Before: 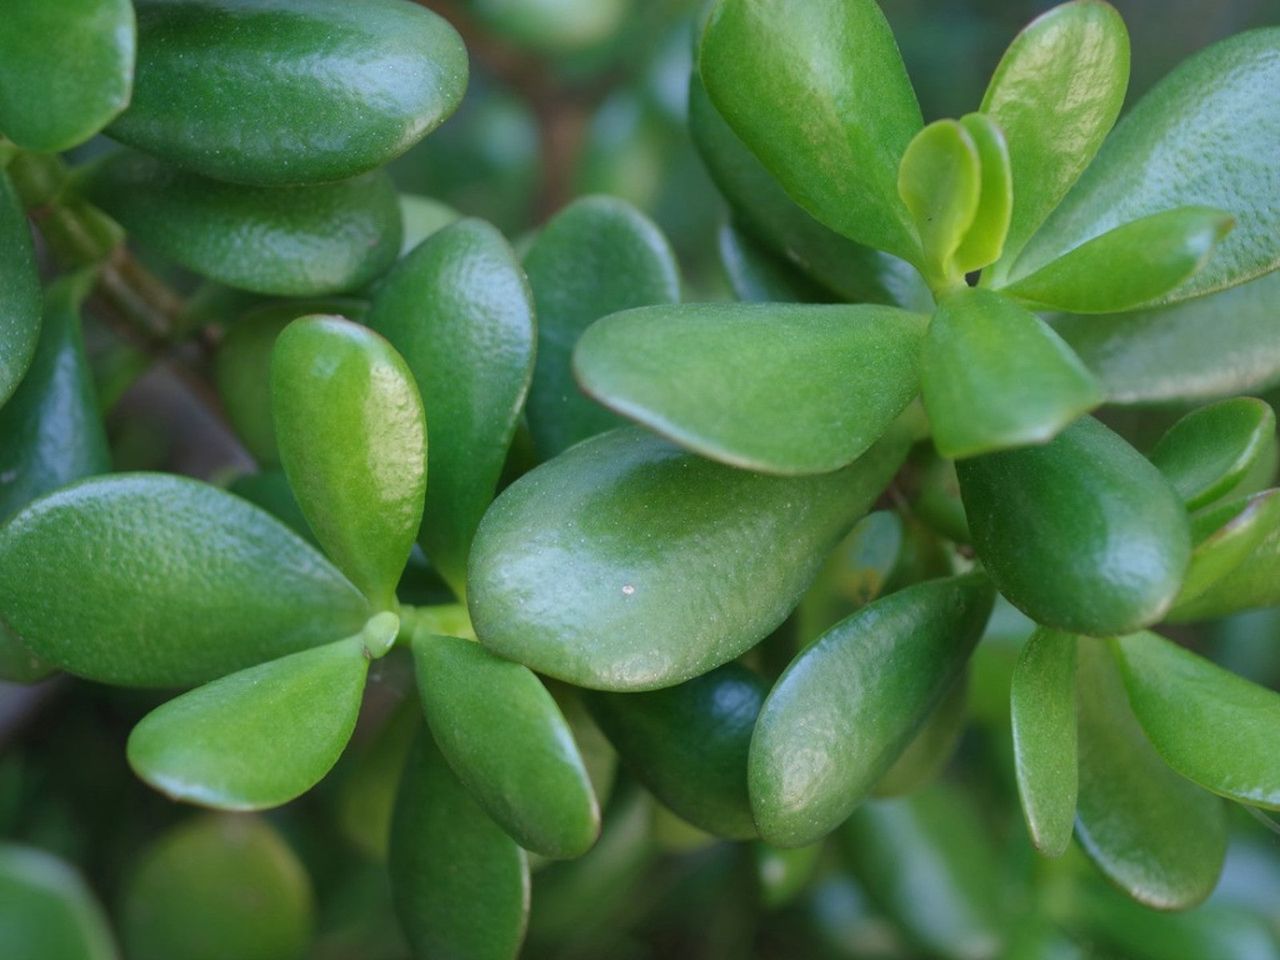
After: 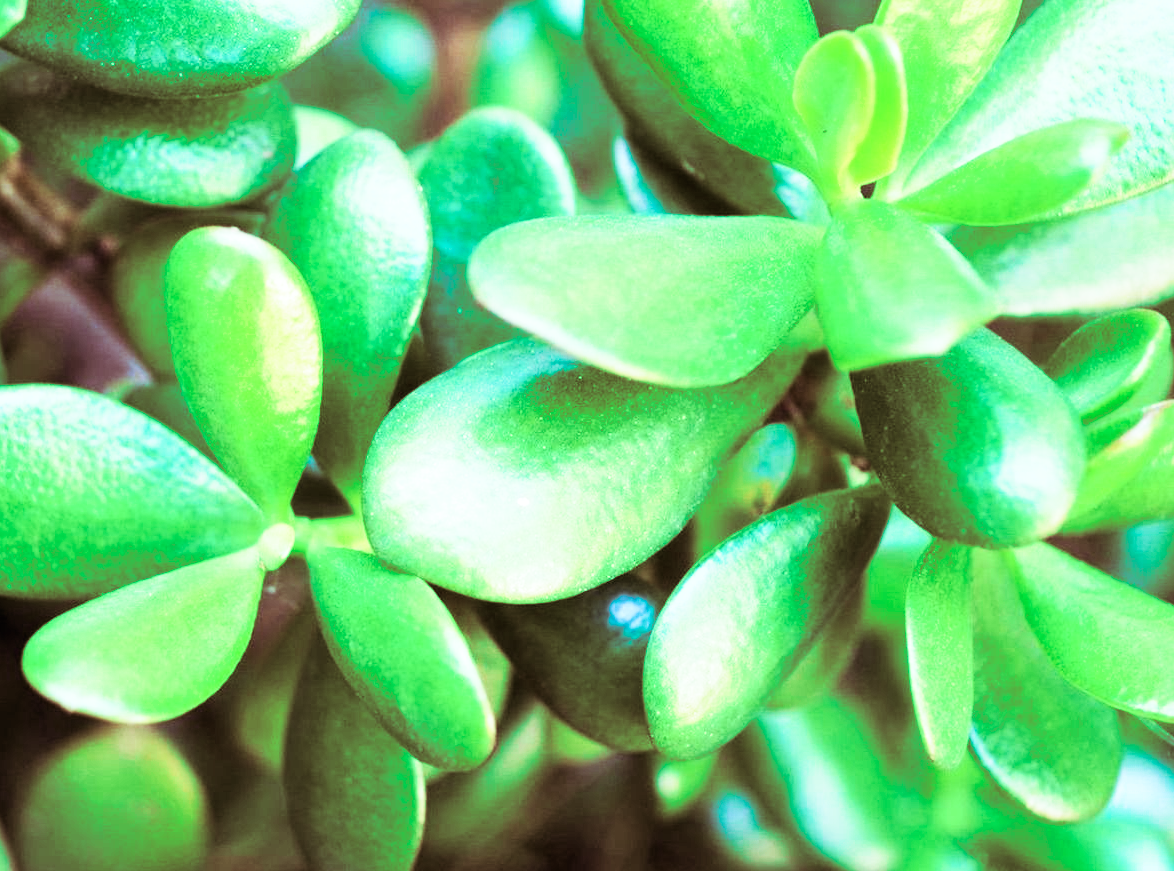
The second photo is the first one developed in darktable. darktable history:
crop and rotate: left 8.262%, top 9.226%
tone equalizer: -8 EV -0.75 EV, -7 EV -0.7 EV, -6 EV -0.6 EV, -5 EV -0.4 EV, -3 EV 0.4 EV, -2 EV 0.6 EV, -1 EV 0.7 EV, +0 EV 0.75 EV, edges refinement/feathering 500, mask exposure compensation -1.57 EV, preserve details no
tone curve: curves: ch0 [(0, 0) (0.051, 0.021) (0.11, 0.069) (0.249, 0.235) (0.452, 0.526) (0.596, 0.713) (0.703, 0.83) (0.851, 0.938) (1, 1)]; ch1 [(0, 0) (0.1, 0.038) (0.318, 0.221) (0.413, 0.325) (0.443, 0.412) (0.483, 0.474) (0.503, 0.501) (0.516, 0.517) (0.548, 0.568) (0.569, 0.599) (0.594, 0.634) (0.666, 0.701) (1, 1)]; ch2 [(0, 0) (0.453, 0.435) (0.479, 0.476) (0.504, 0.5) (0.529, 0.537) (0.556, 0.583) (0.584, 0.618) (0.824, 0.815) (1, 1)], color space Lab, independent channels, preserve colors none
contrast brightness saturation: brightness 0.15
base curve: curves: ch0 [(0, 0) (0.005, 0.002) (0.15, 0.3) (0.4, 0.7) (0.75, 0.95) (1, 1)], preserve colors none
split-toning: on, module defaults
